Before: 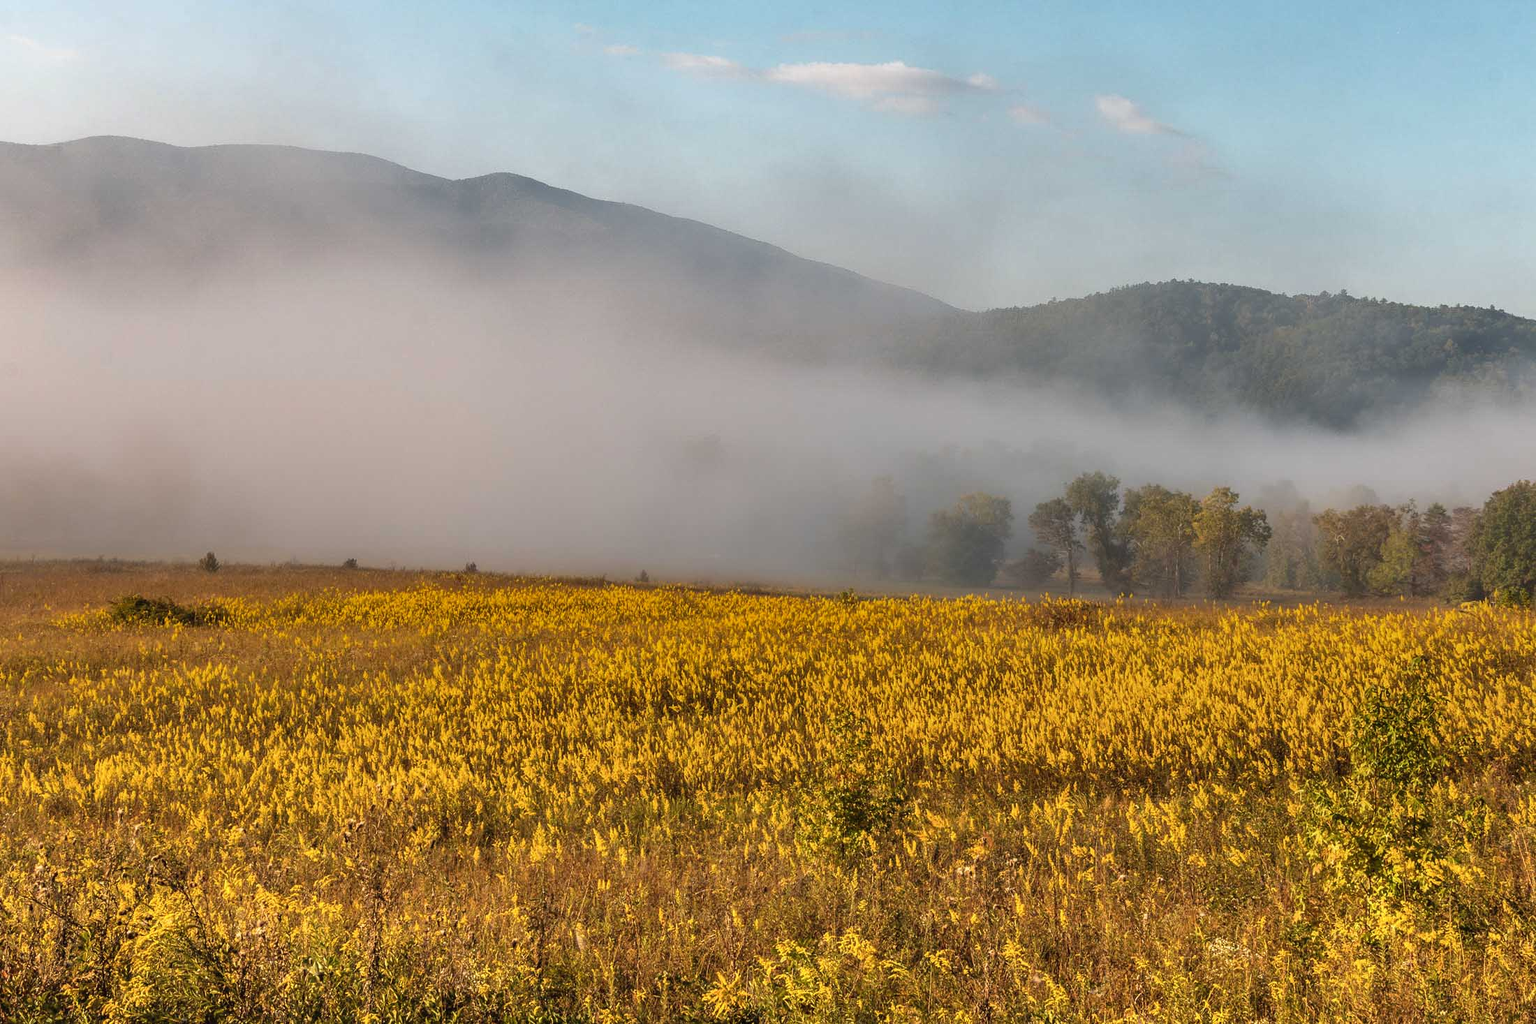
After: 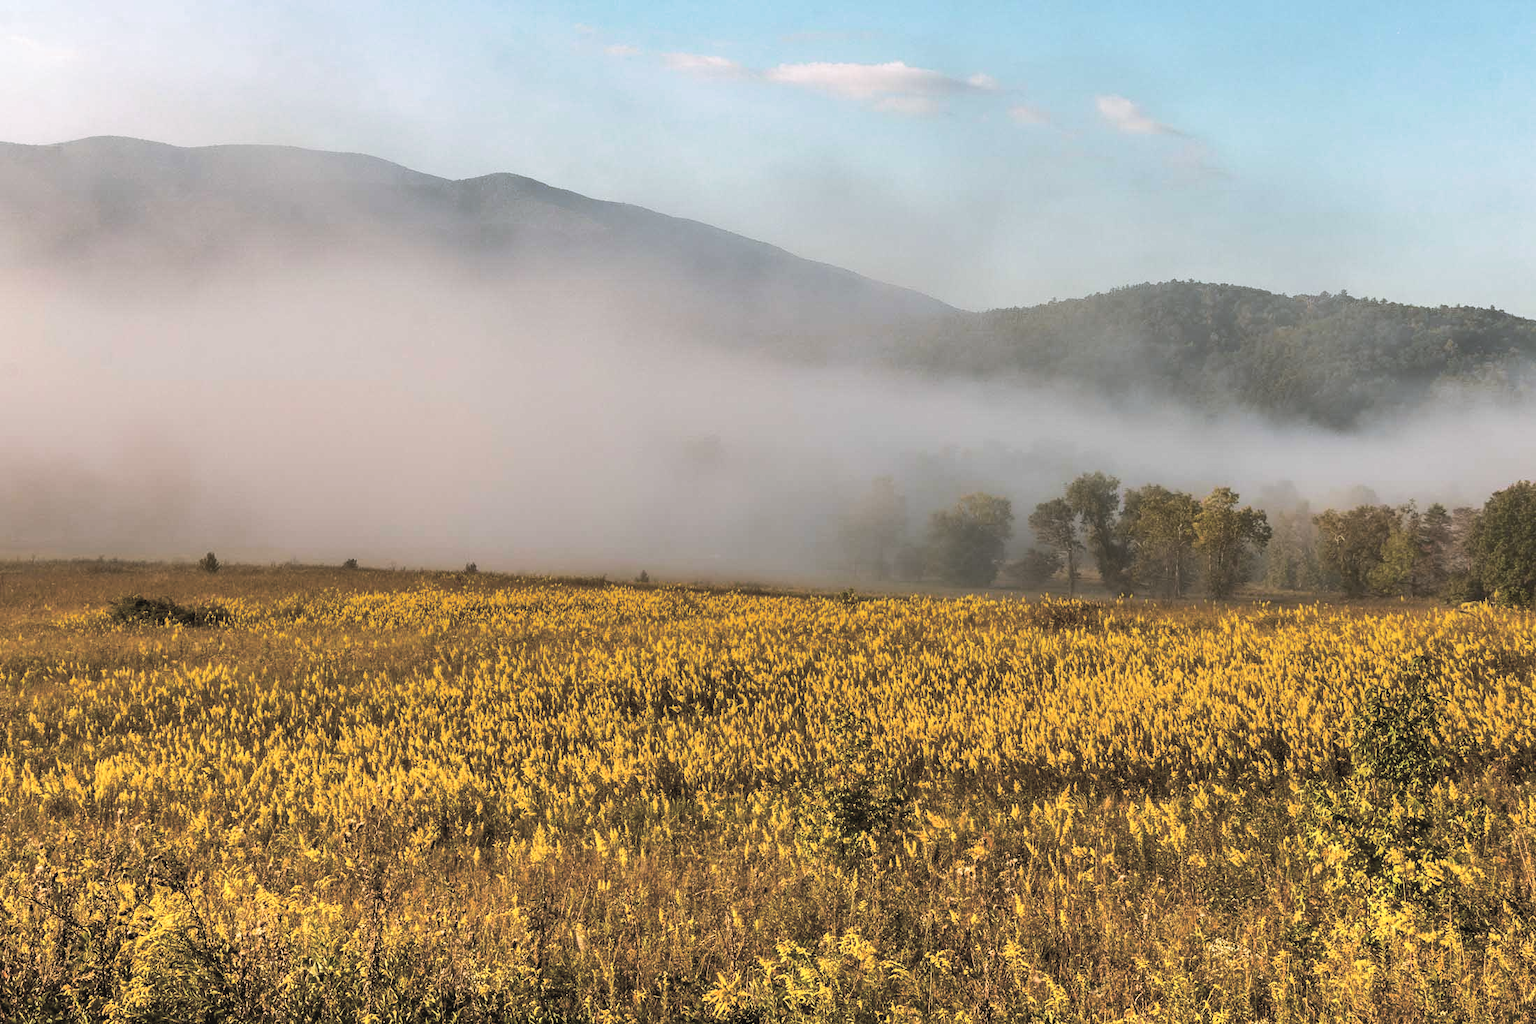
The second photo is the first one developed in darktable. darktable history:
tone equalizer: -8 EV -0.75 EV, -7 EV -0.7 EV, -6 EV -0.6 EV, -5 EV -0.4 EV, -3 EV 0.4 EV, -2 EV 0.6 EV, -1 EV 0.7 EV, +0 EV 0.75 EV, edges refinement/feathering 500, mask exposure compensation -1.57 EV, preserve details no
contrast brightness saturation: contrast -0.1, saturation -0.1
color balance rgb: global offset › luminance -0.5%, perceptual saturation grading › highlights -17.77%, perceptual saturation grading › mid-tones 33.1%, perceptual saturation grading › shadows 50.52%, perceptual brilliance grading › highlights 10.8%, perceptual brilliance grading › shadows -10.8%, global vibrance 24.22%, contrast -25%
split-toning: shadows › hue 46.8°, shadows › saturation 0.17, highlights › hue 316.8°, highlights › saturation 0.27, balance -51.82
